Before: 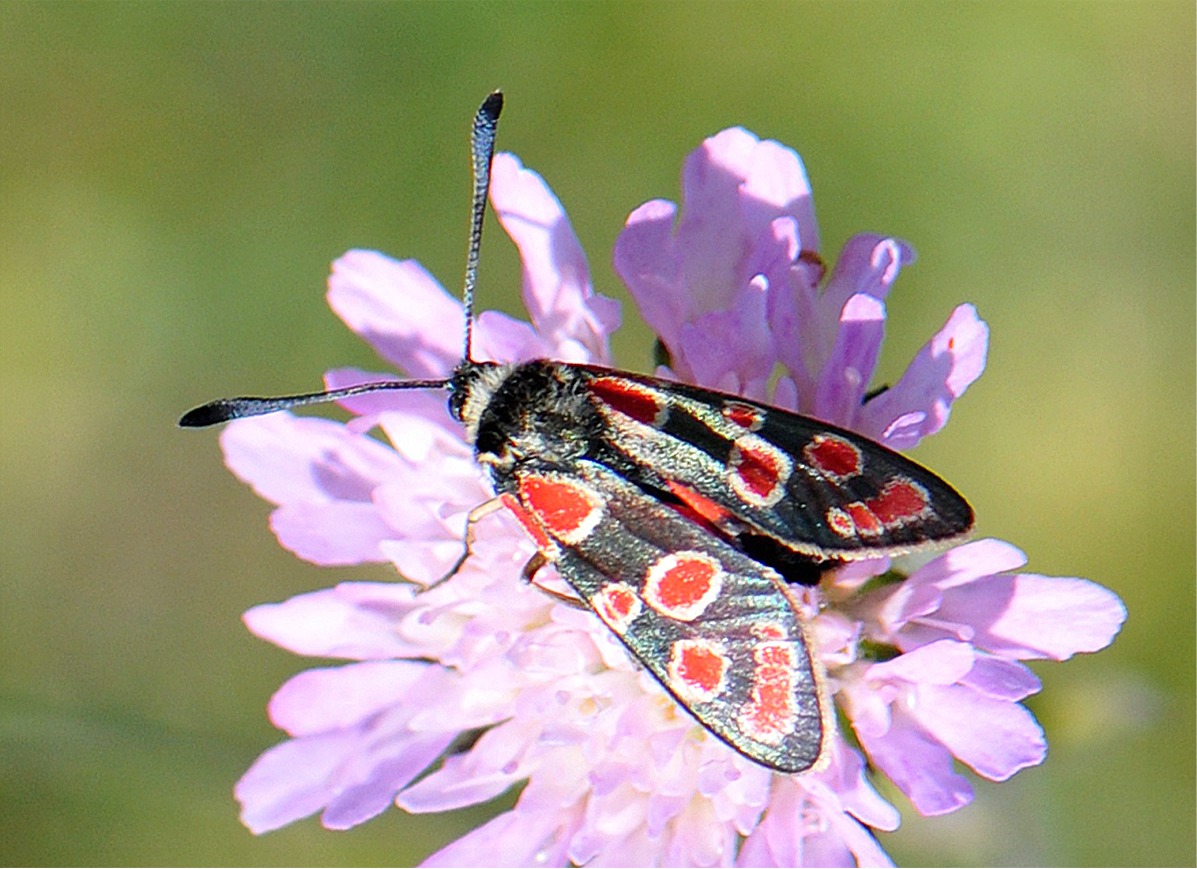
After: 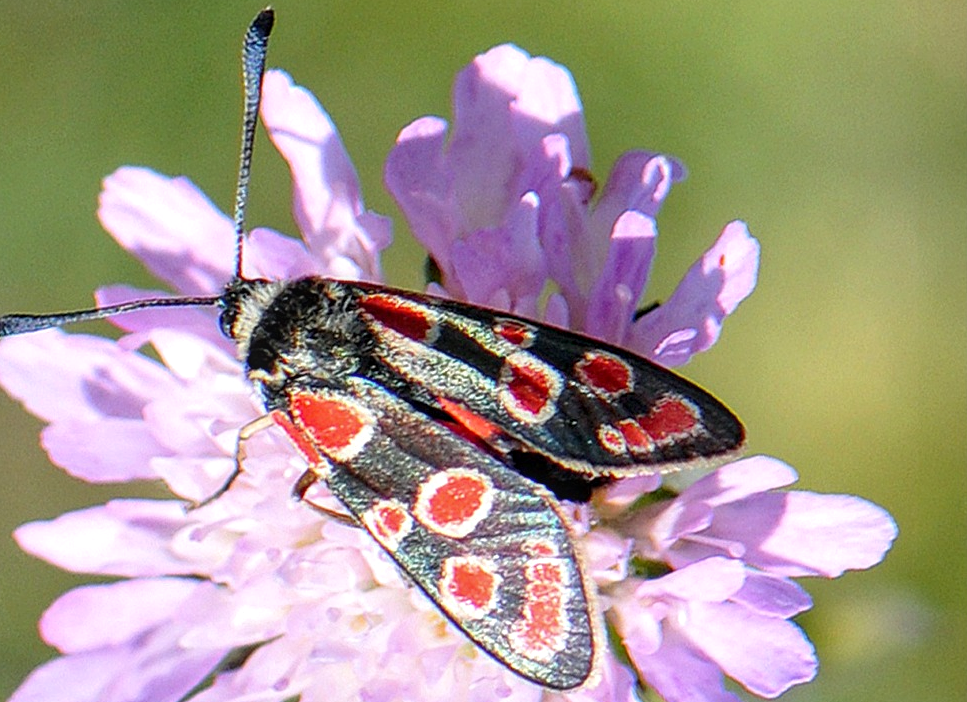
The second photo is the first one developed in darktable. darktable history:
local contrast: on, module defaults
crop: left 19.159%, top 9.58%, bottom 9.58%
